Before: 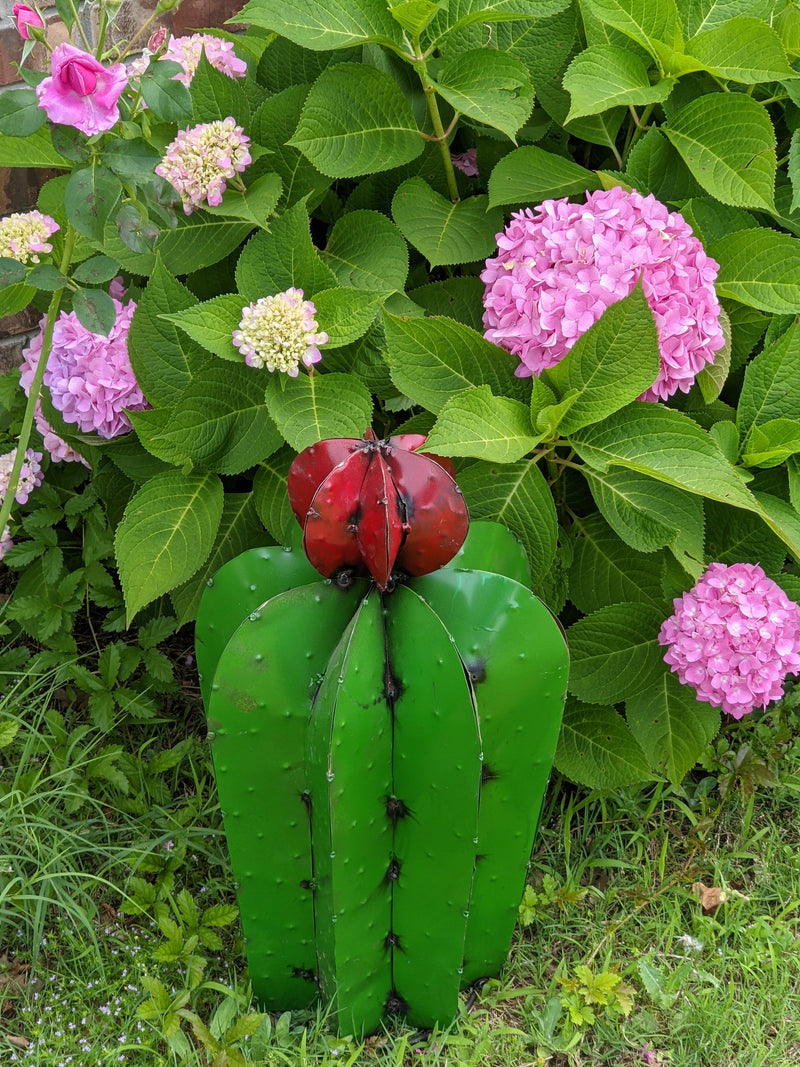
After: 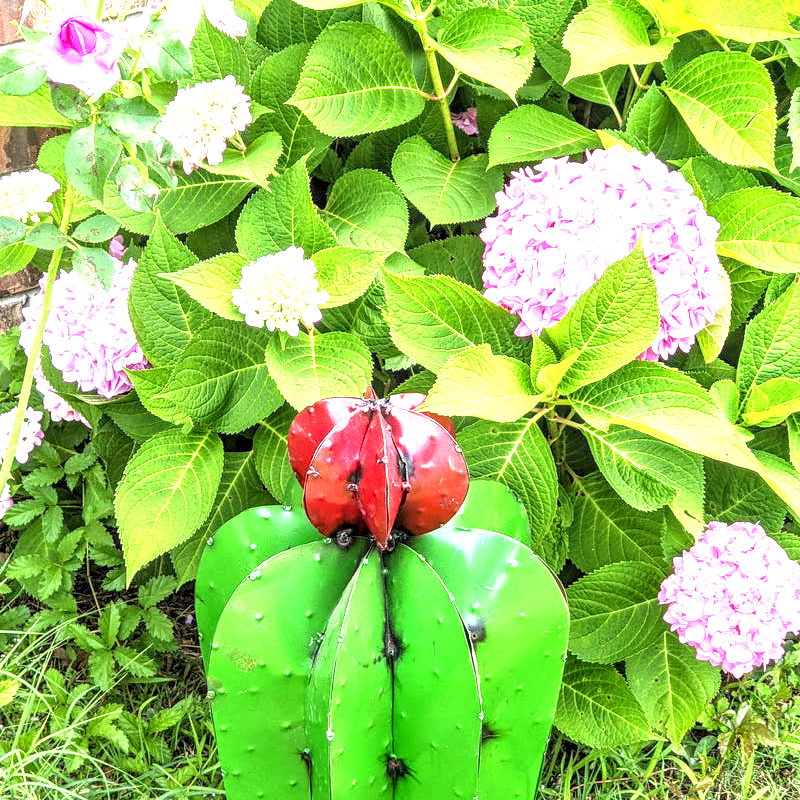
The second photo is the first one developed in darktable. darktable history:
exposure: exposure 2.207 EV, compensate highlight preservation false
local contrast: highlights 25%, detail 150%
crop: top 3.857%, bottom 21.132%
